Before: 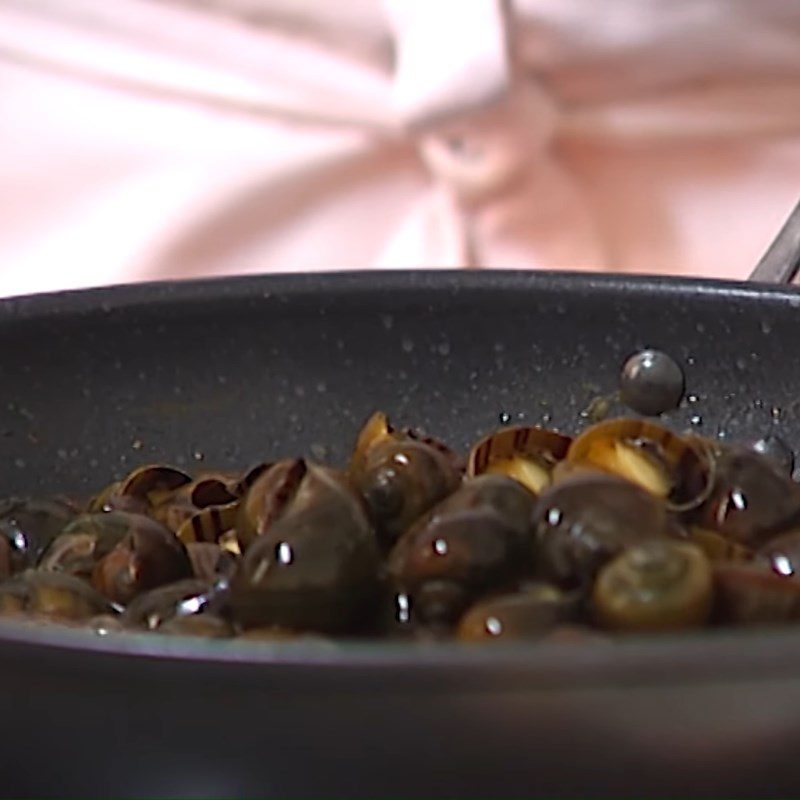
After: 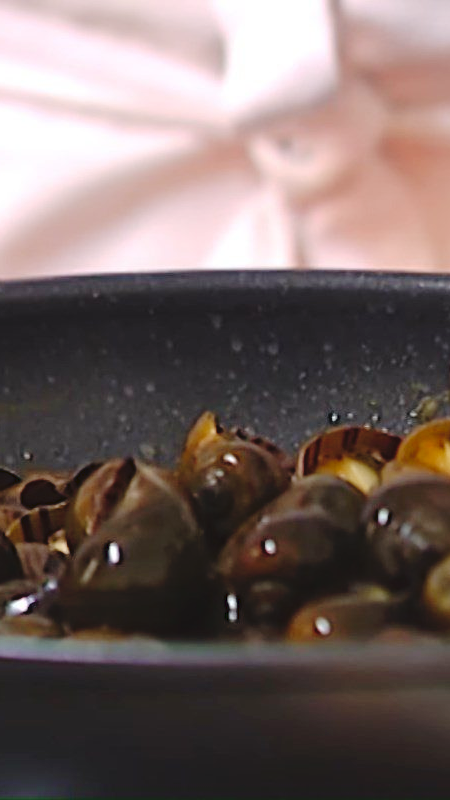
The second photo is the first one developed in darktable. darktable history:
tone curve: curves: ch0 [(0, 0) (0.003, 0.047) (0.011, 0.051) (0.025, 0.061) (0.044, 0.075) (0.069, 0.09) (0.1, 0.102) (0.136, 0.125) (0.177, 0.173) (0.224, 0.226) (0.277, 0.303) (0.335, 0.388) (0.399, 0.469) (0.468, 0.545) (0.543, 0.623) (0.623, 0.695) (0.709, 0.766) (0.801, 0.832) (0.898, 0.905) (1, 1)], preserve colors none
crop: left 21.496%, right 22.254%
